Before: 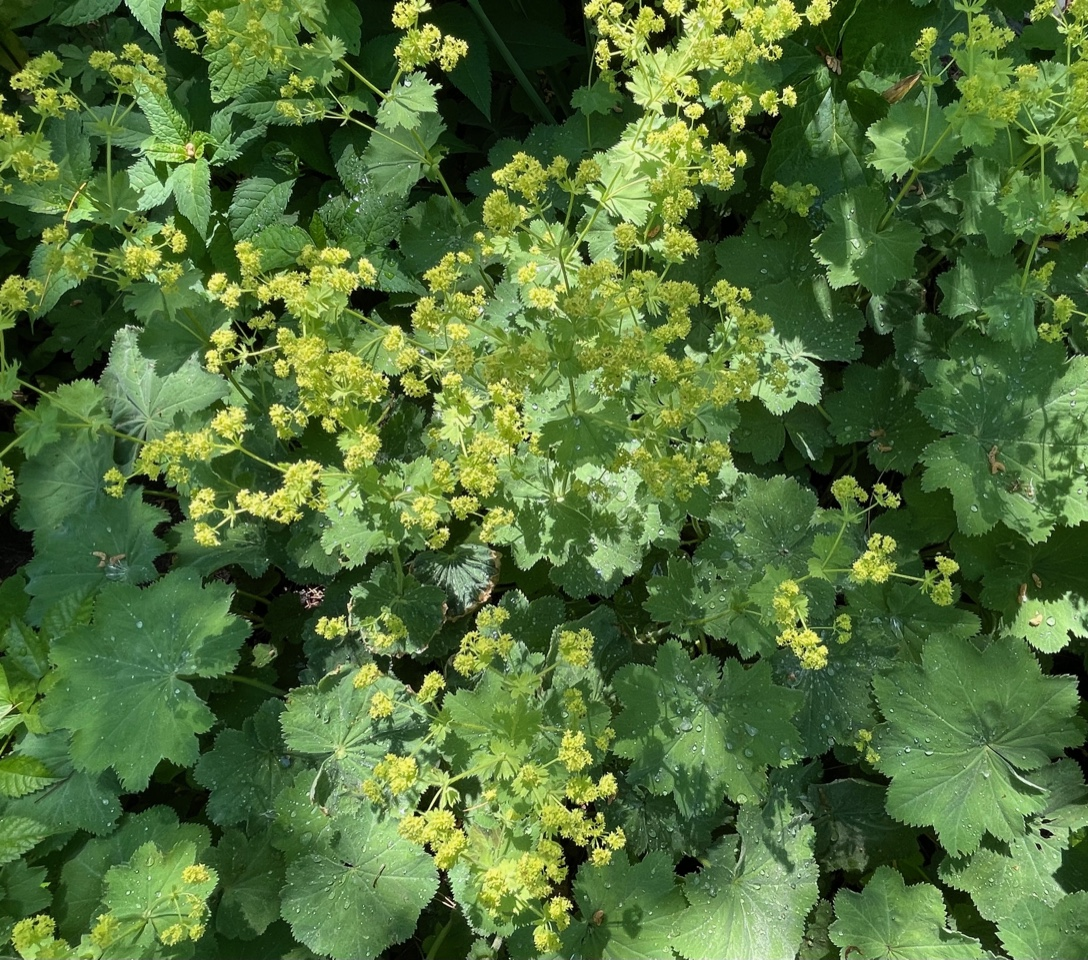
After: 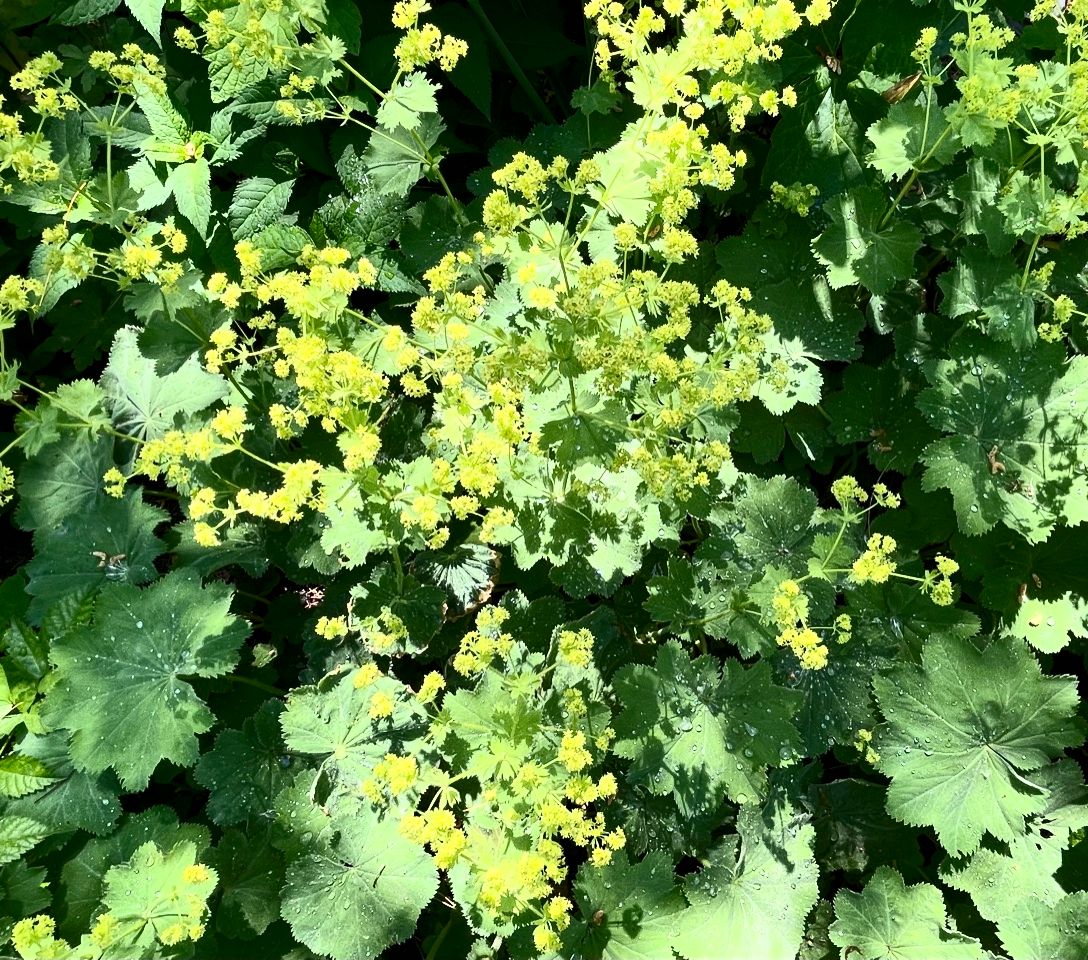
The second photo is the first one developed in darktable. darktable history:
contrast brightness saturation: contrast 0.606, brightness 0.324, saturation 0.14
